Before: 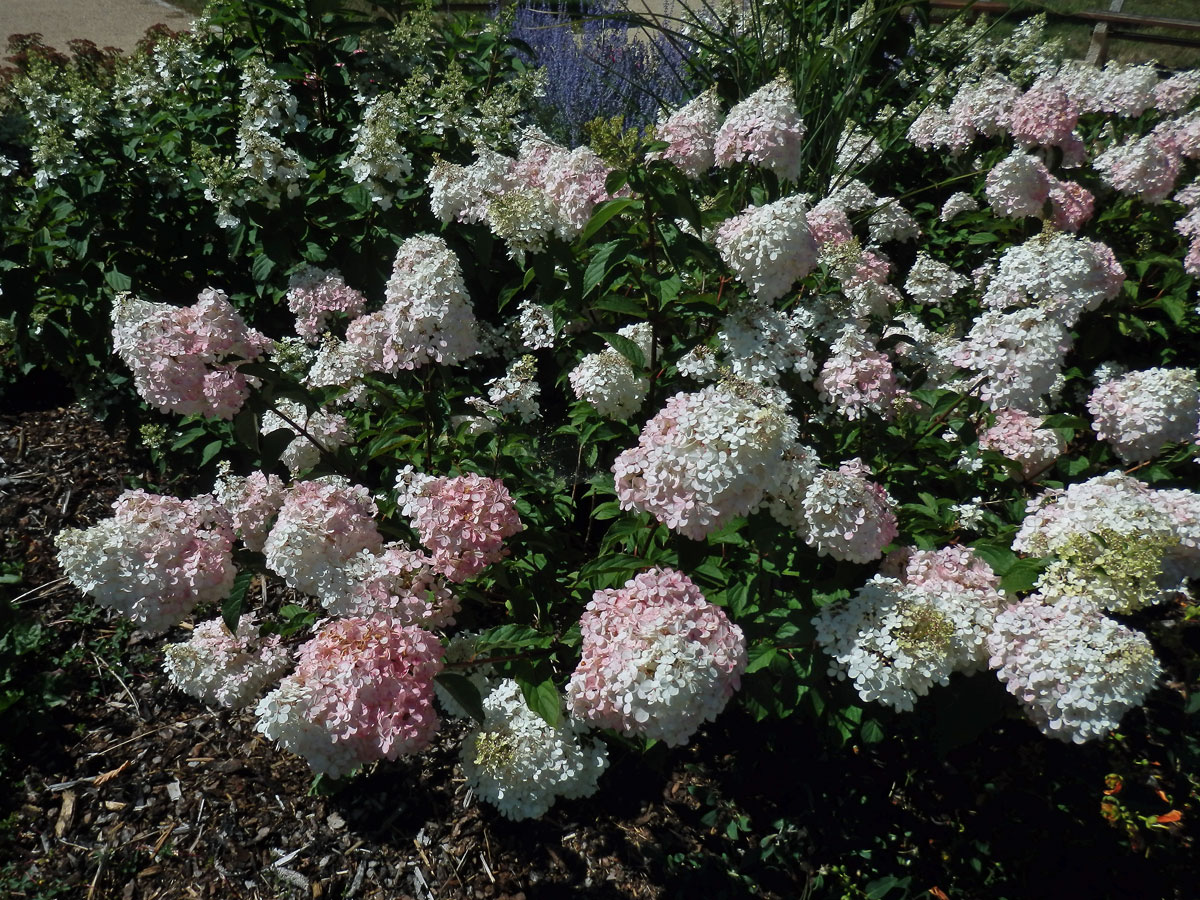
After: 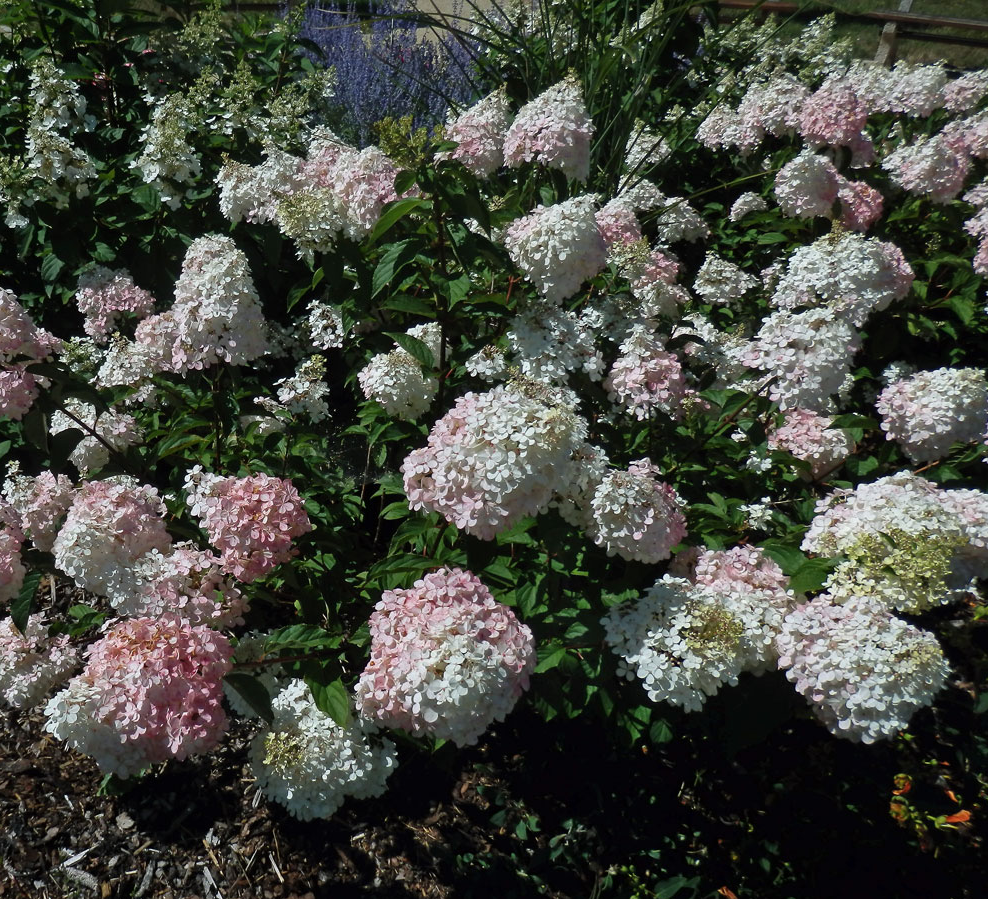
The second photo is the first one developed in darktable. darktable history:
crop: left 17.61%, bottom 0.04%
